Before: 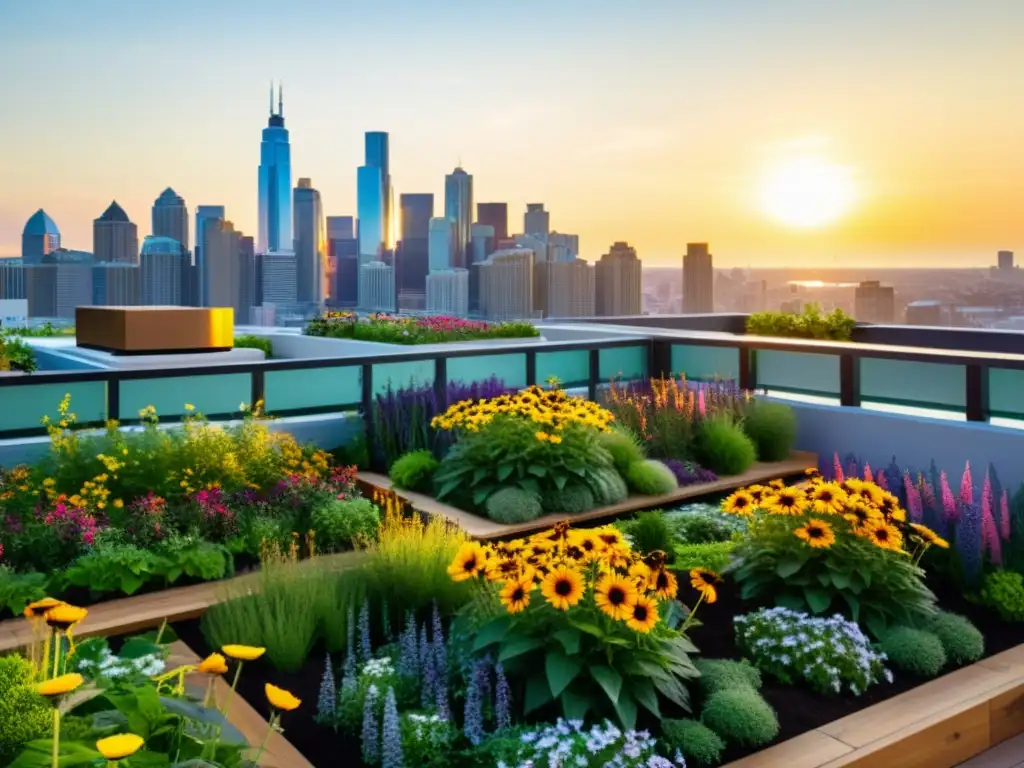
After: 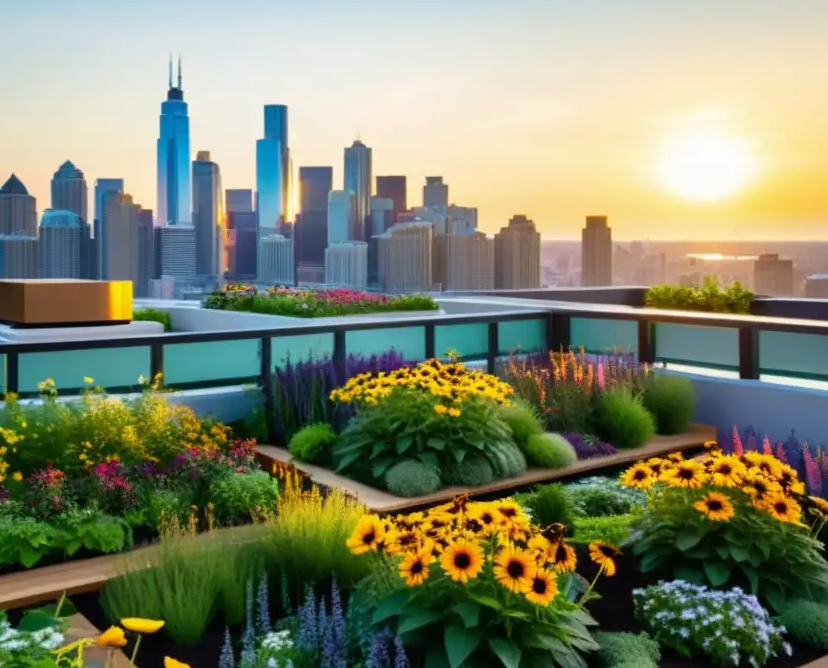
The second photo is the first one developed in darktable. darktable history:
crop: left 9.952%, top 3.62%, right 9.184%, bottom 9.317%
